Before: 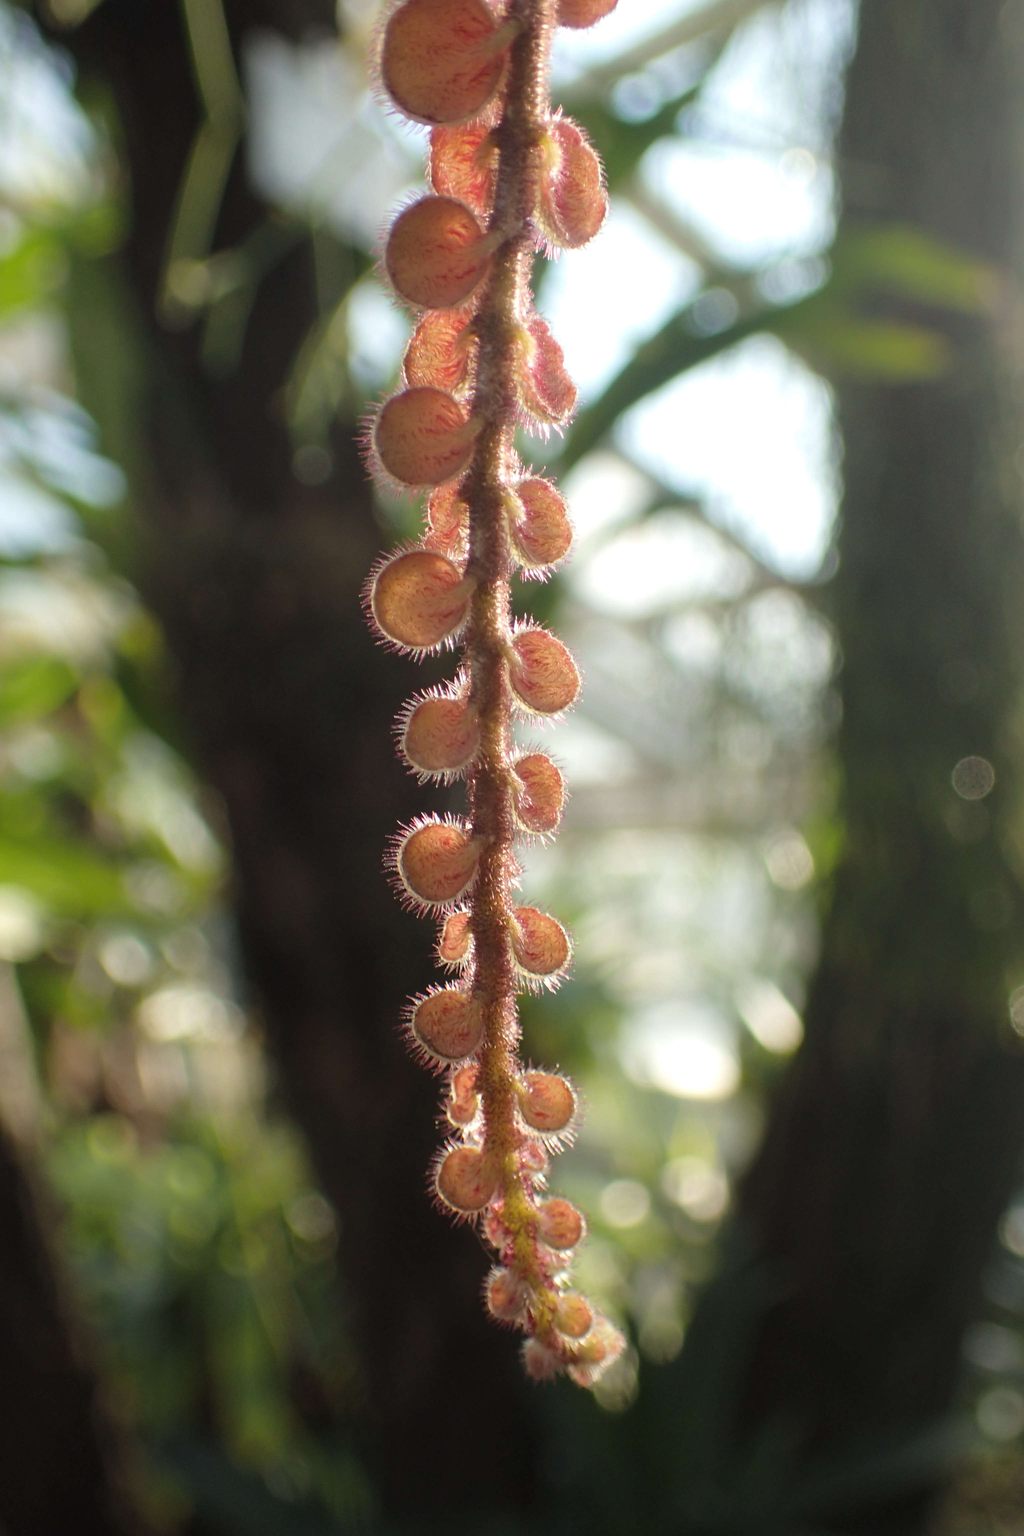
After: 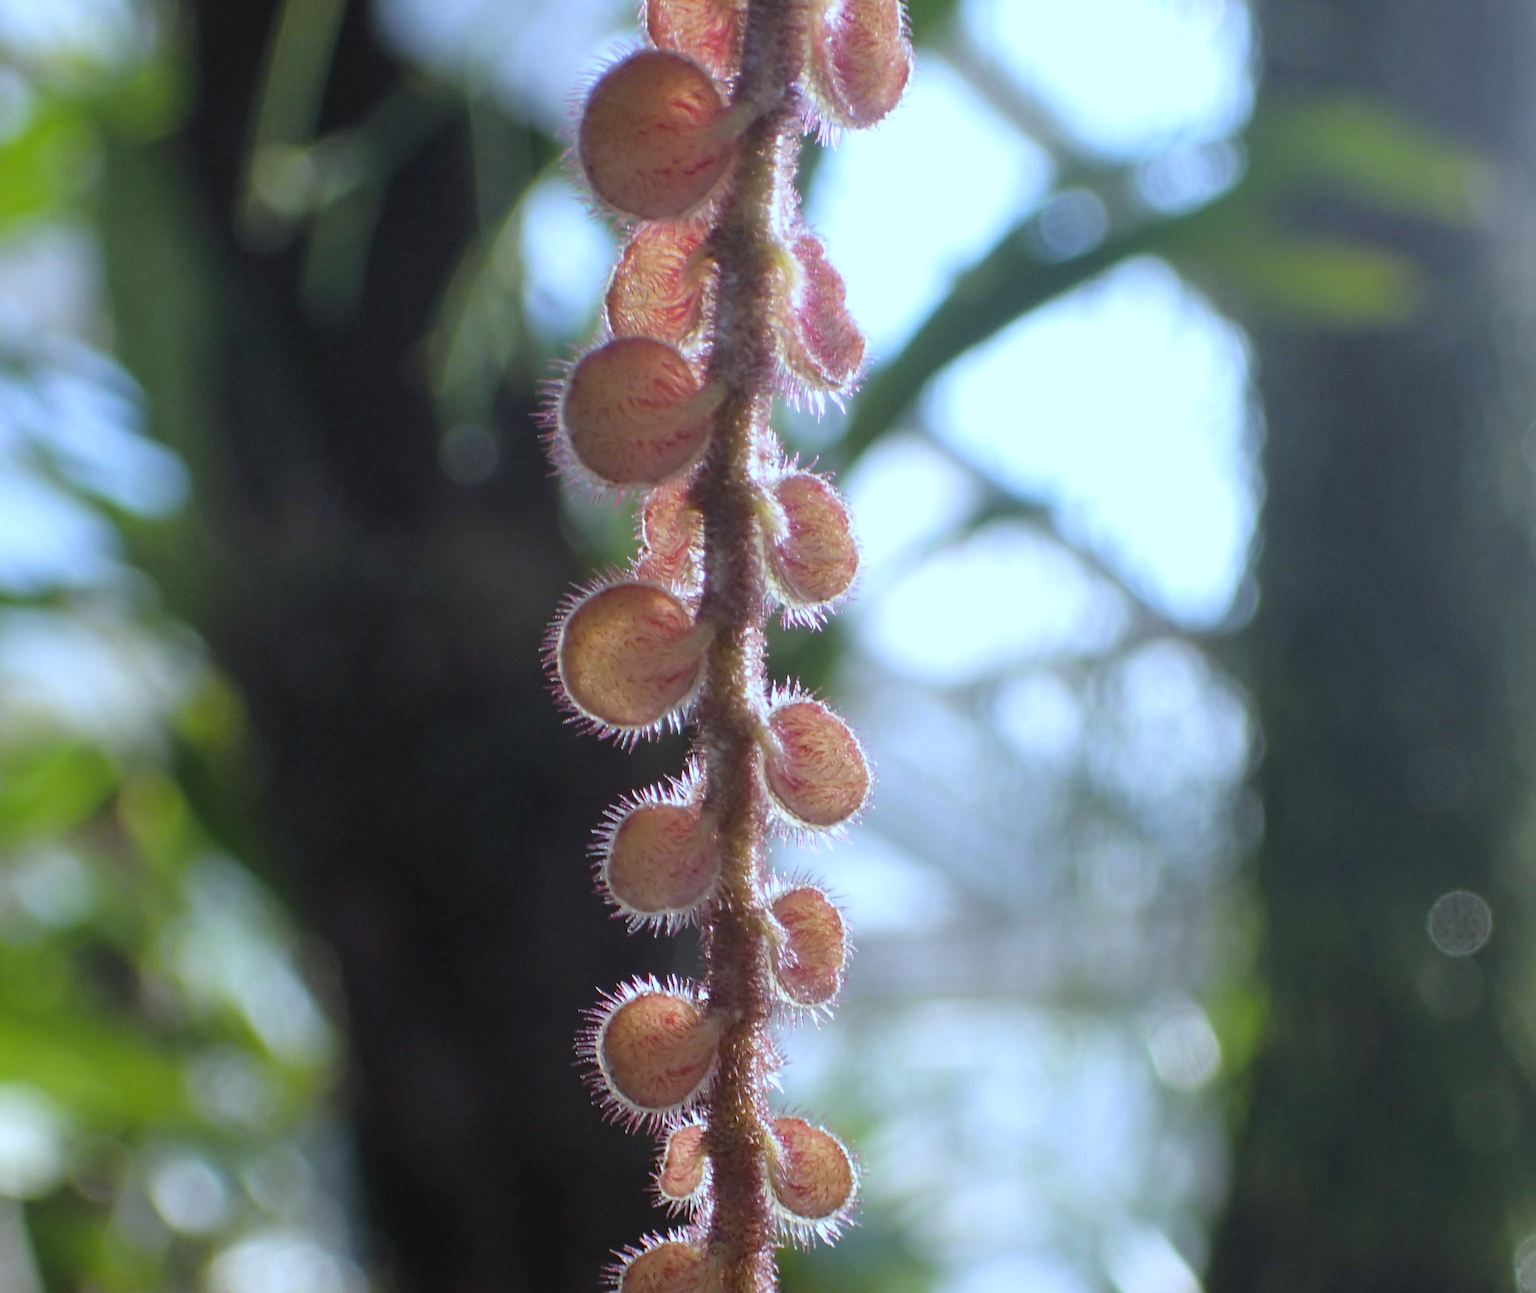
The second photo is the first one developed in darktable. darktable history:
white balance: red 0.871, blue 1.249
crop and rotate: top 10.605%, bottom 33.274%
